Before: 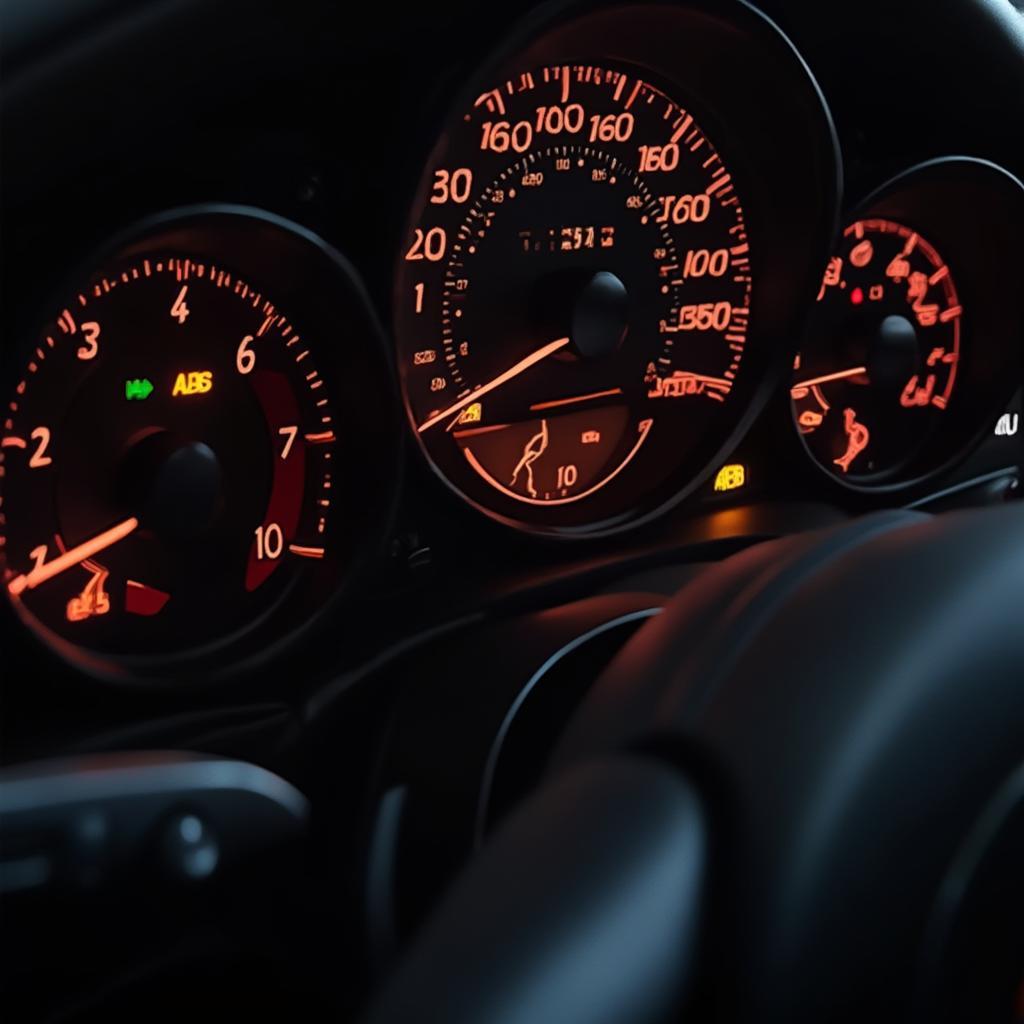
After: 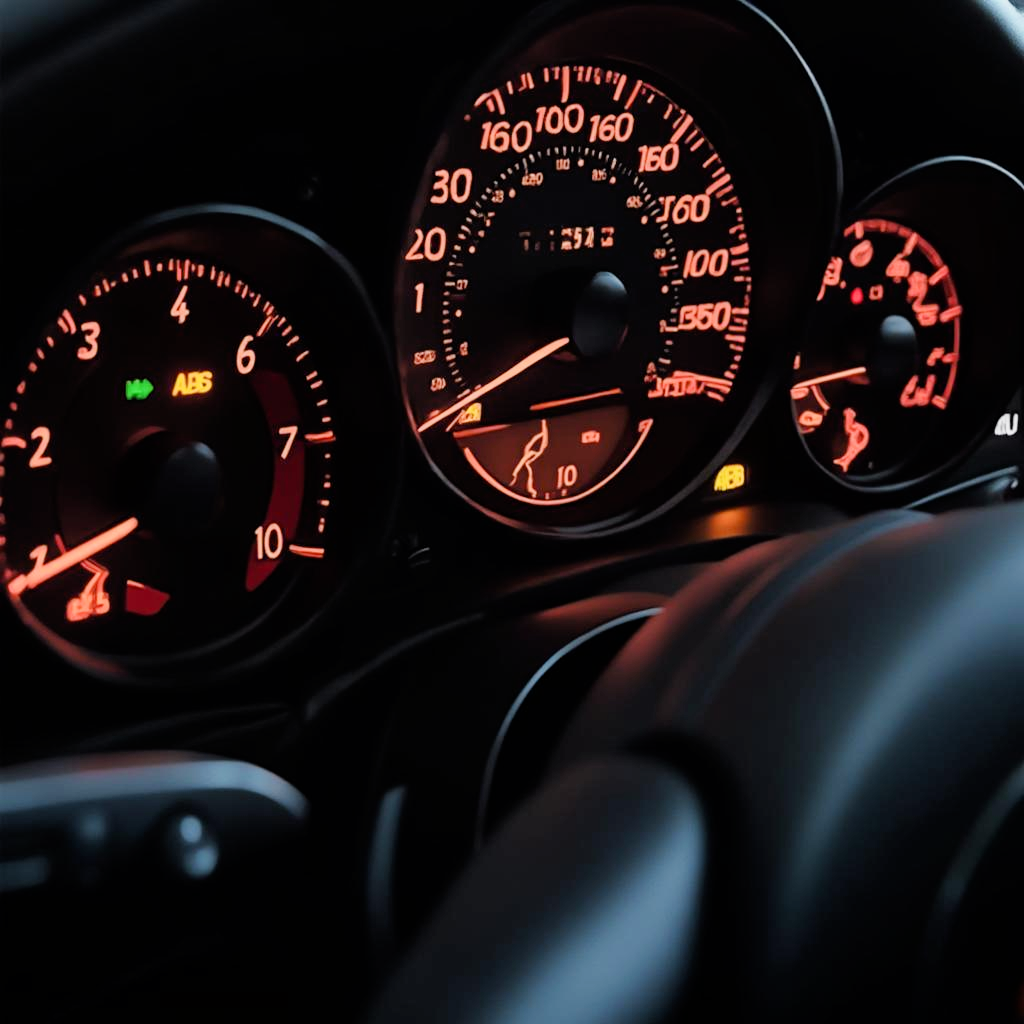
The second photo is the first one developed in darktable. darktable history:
exposure: black level correction 0, exposure 1 EV, compensate highlight preservation false
filmic rgb: black relative exposure -7.65 EV, white relative exposure 4.56 EV, hardness 3.61
